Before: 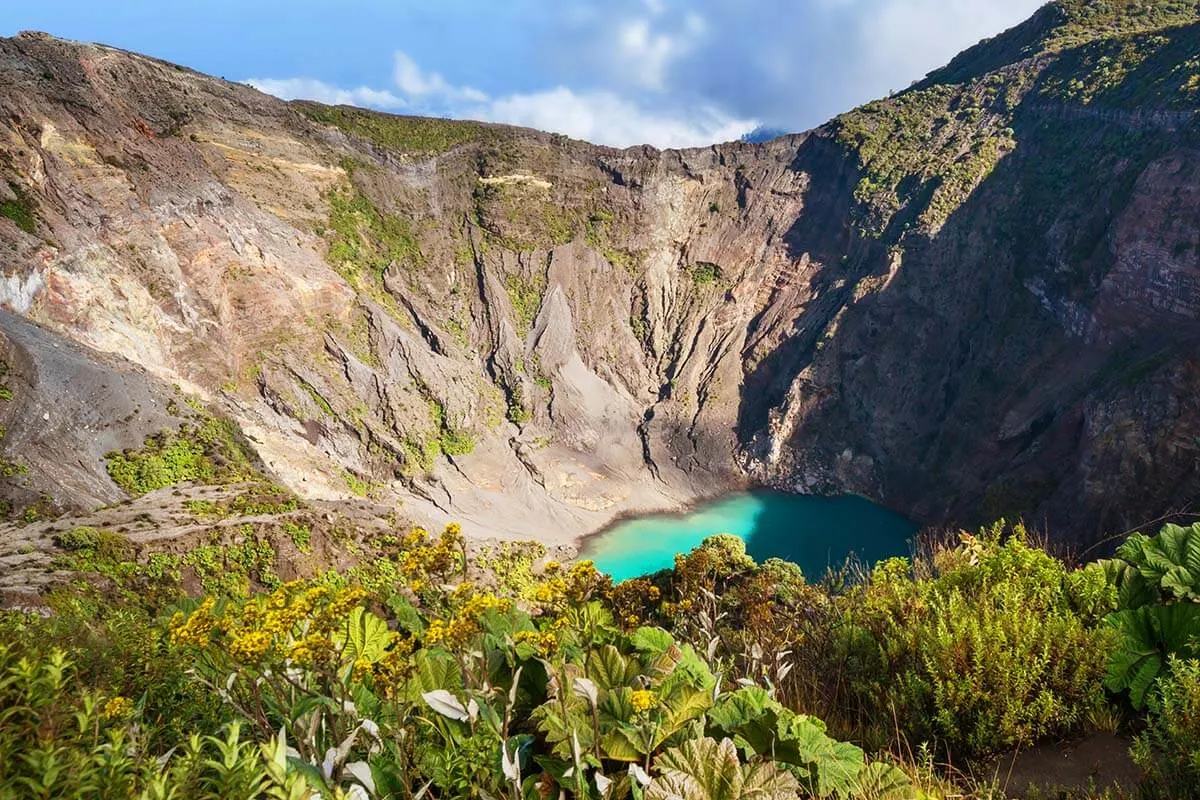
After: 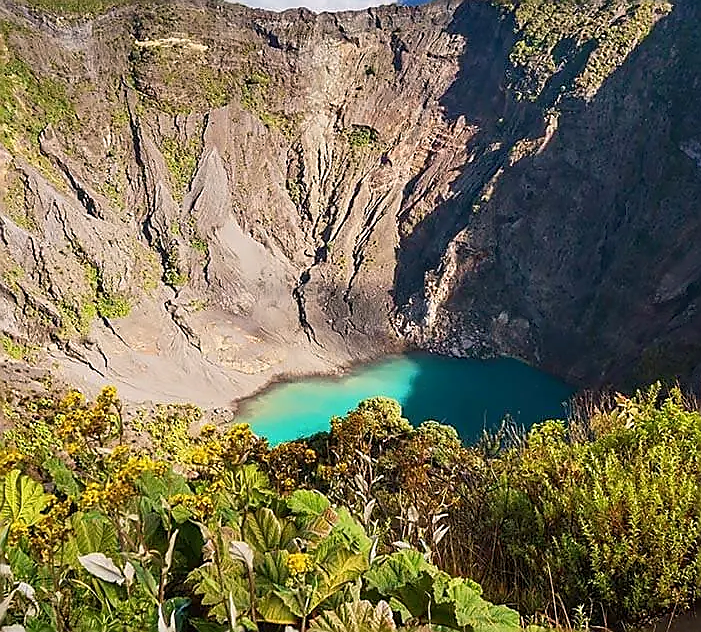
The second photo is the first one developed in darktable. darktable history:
sharpen: radius 1.381, amount 1.258, threshold 0.699
crop and rotate: left 28.739%, top 17.23%, right 12.798%, bottom 3.753%
color balance rgb: shadows lift › luminance -10.233%, shadows lift › chroma 0.675%, shadows lift › hue 112.8°, highlights gain › luminance 6.71%, highlights gain › chroma 0.903%, highlights gain › hue 50.02°, perceptual saturation grading › global saturation 0.056%, contrast -9.54%
